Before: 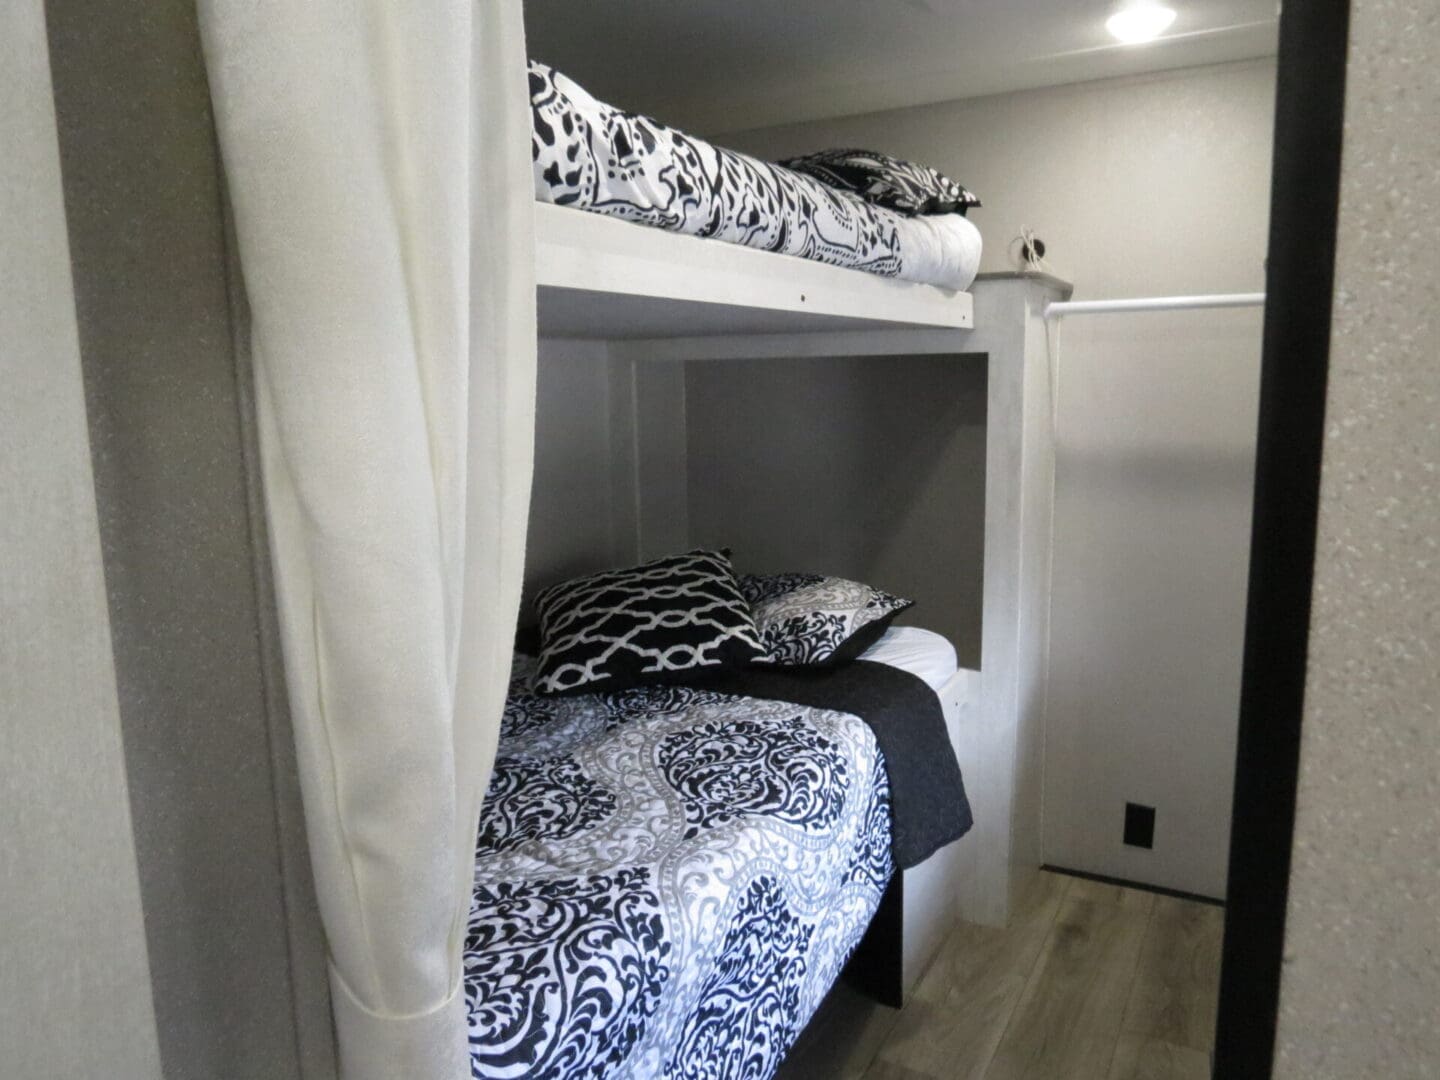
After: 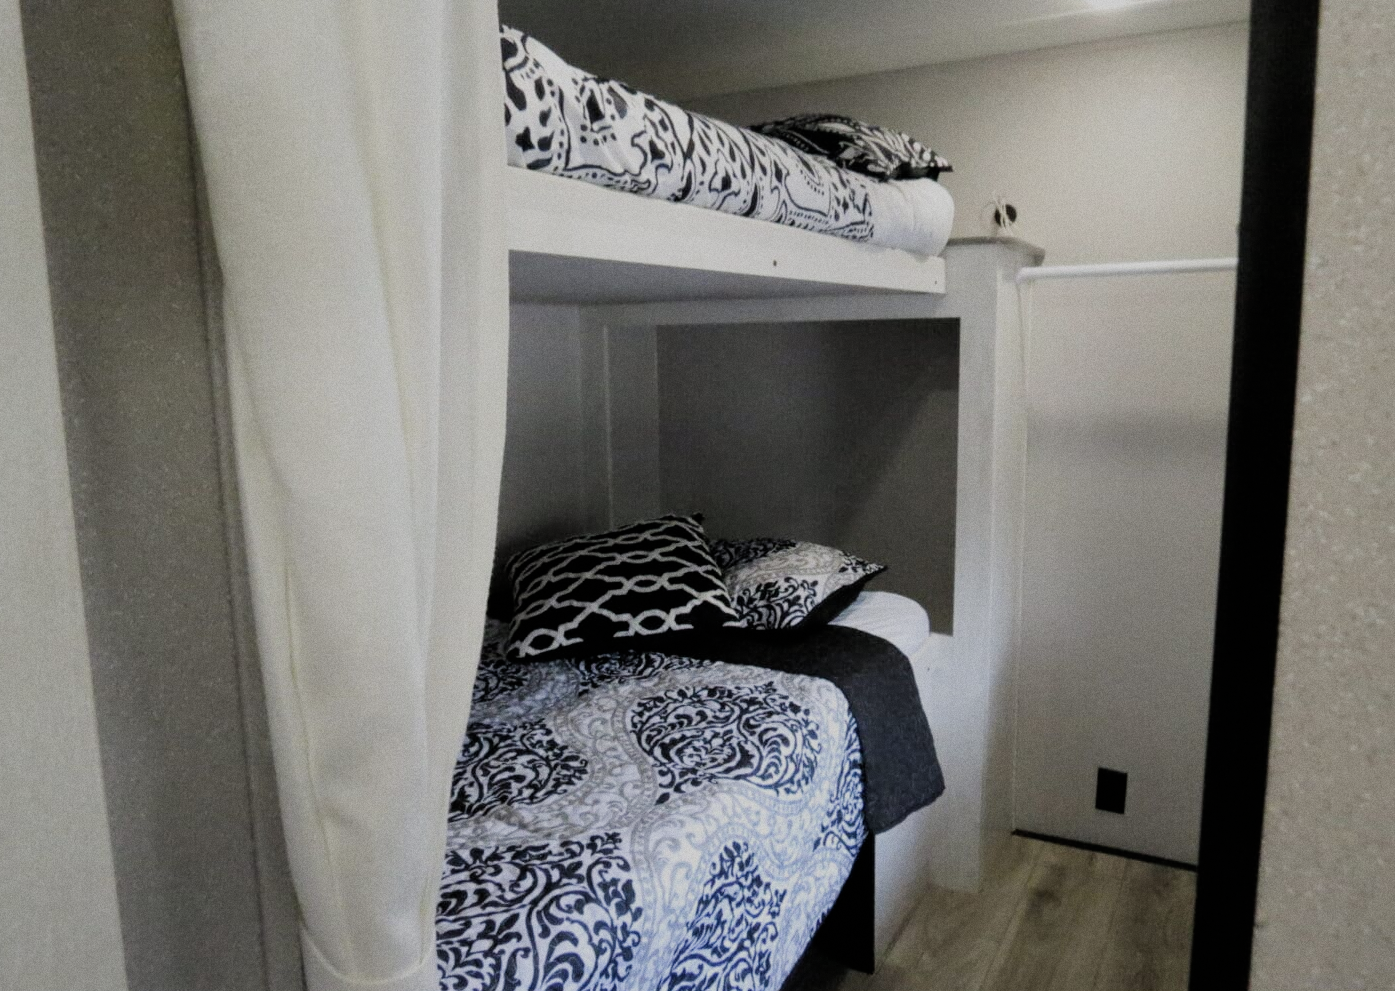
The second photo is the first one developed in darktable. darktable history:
crop: left 1.964%, top 3.251%, right 1.122%, bottom 4.933%
grain: coarseness 7.08 ISO, strength 21.67%, mid-tones bias 59.58%
filmic rgb: black relative exposure -6.98 EV, white relative exposure 5.63 EV, hardness 2.86
